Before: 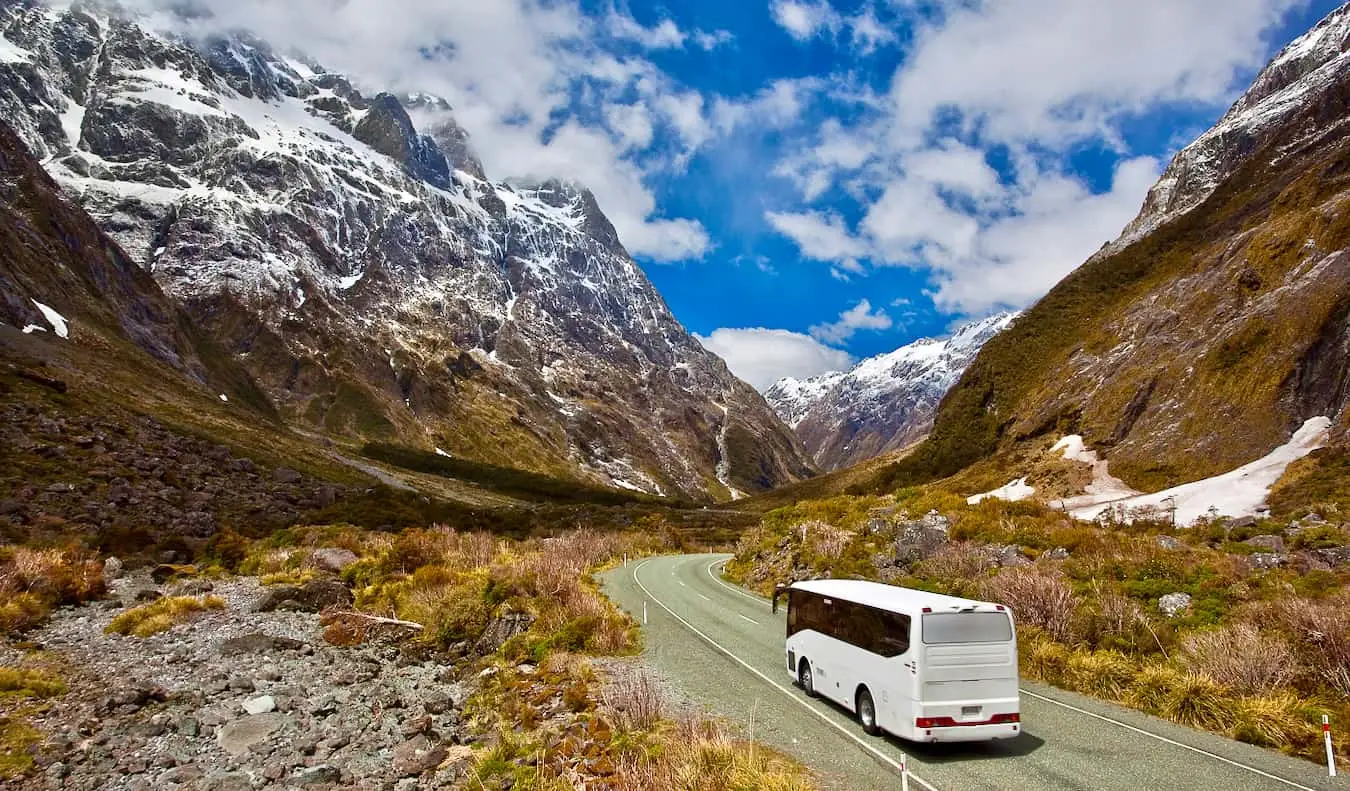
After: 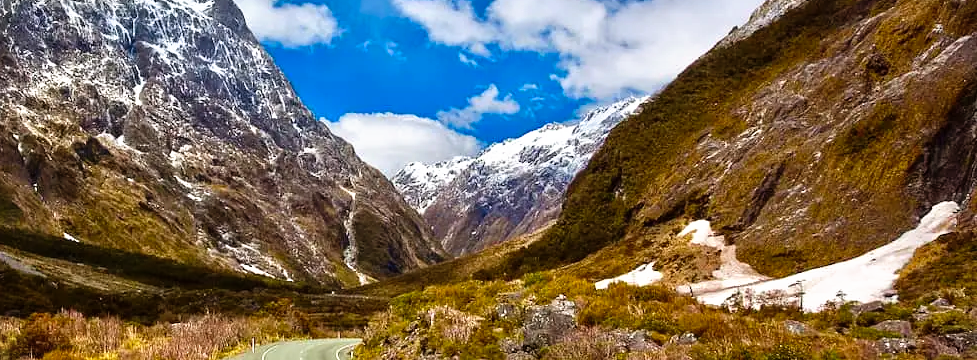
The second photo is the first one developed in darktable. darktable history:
vignetting: fall-off start 100.26%, width/height ratio 1.304
crop and rotate: left 27.56%, top 27.286%, bottom 27.108%
tone curve: curves: ch0 [(0, 0) (0.003, 0.002) (0.011, 0.006) (0.025, 0.014) (0.044, 0.025) (0.069, 0.039) (0.1, 0.056) (0.136, 0.086) (0.177, 0.129) (0.224, 0.183) (0.277, 0.247) (0.335, 0.318) (0.399, 0.395) (0.468, 0.48) (0.543, 0.571) (0.623, 0.668) (0.709, 0.773) (0.801, 0.873) (0.898, 0.978) (1, 1)], preserve colors none
